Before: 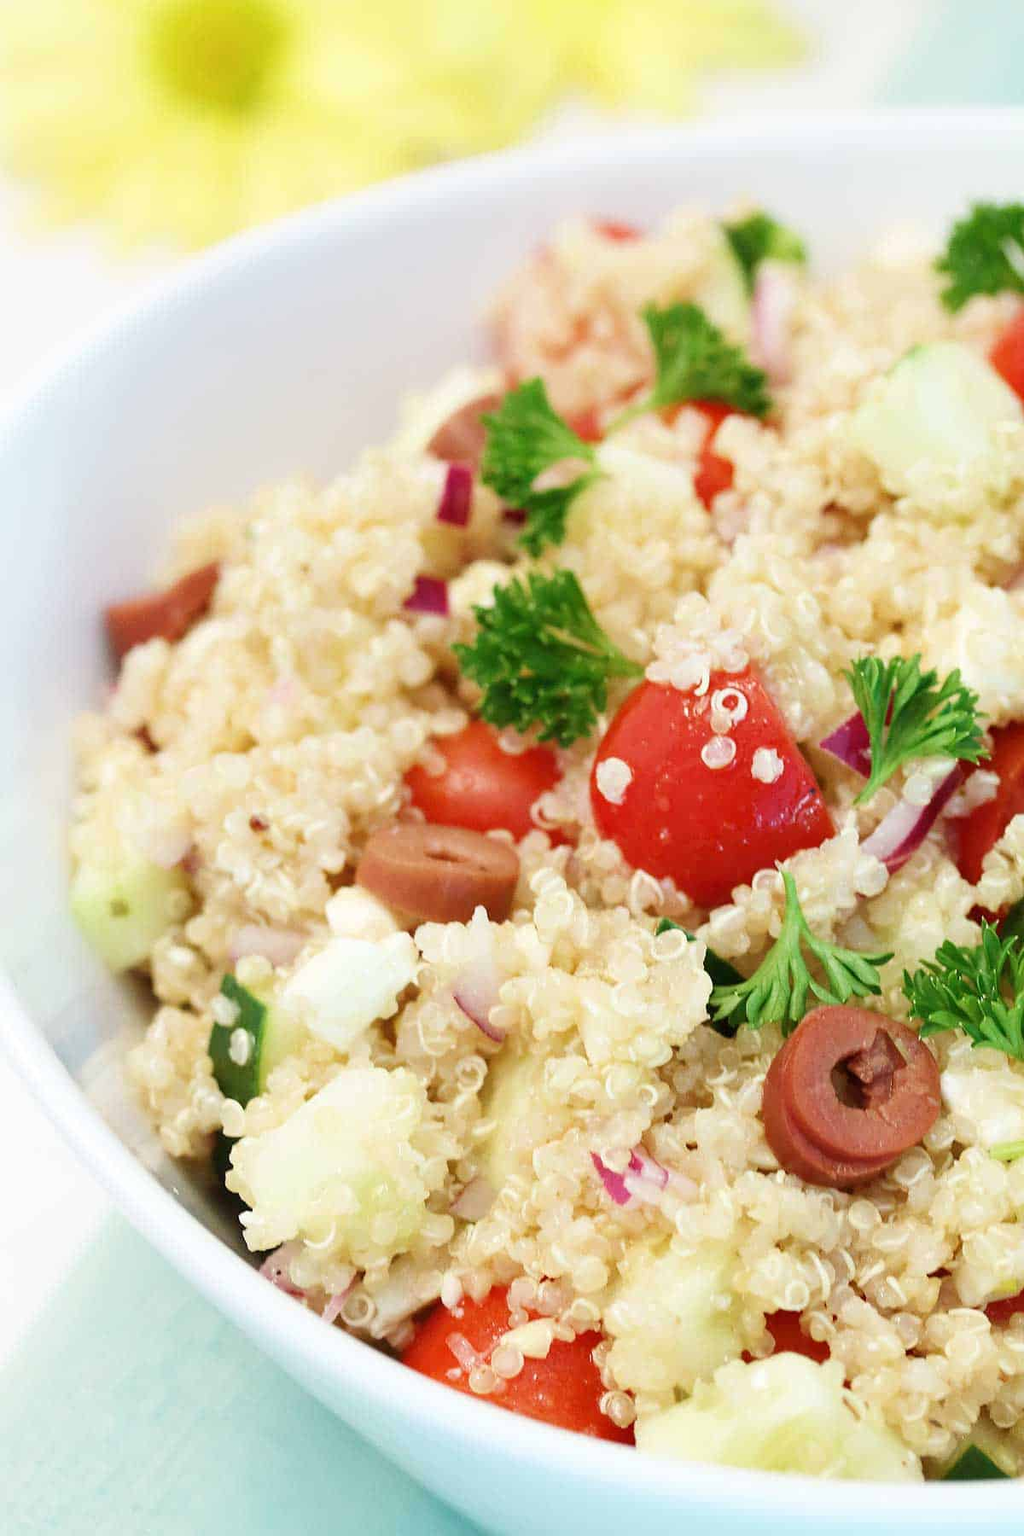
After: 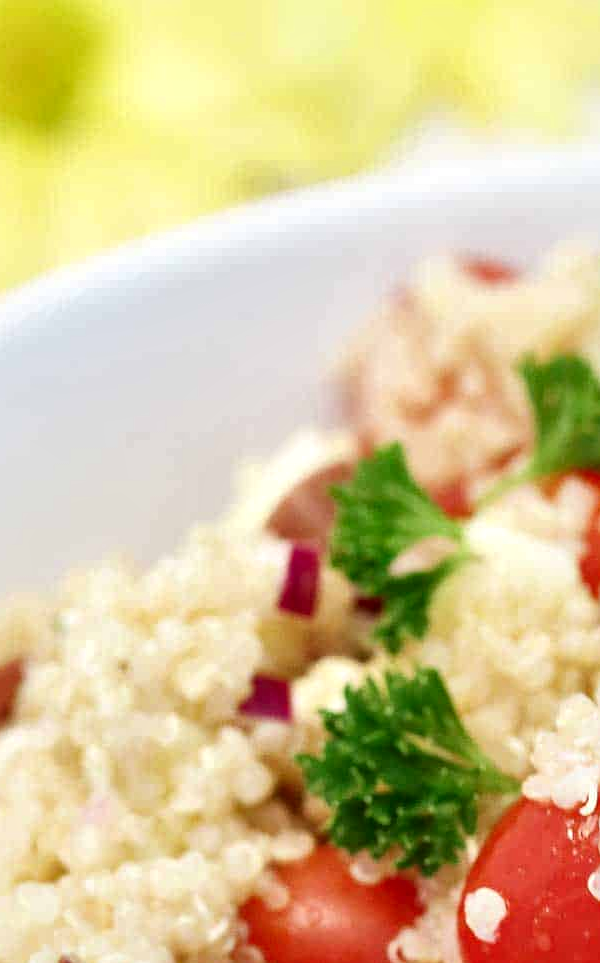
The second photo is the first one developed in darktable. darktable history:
local contrast: mode bilateral grid, contrast 25, coarseness 60, detail 151%, midtone range 0.2
crop: left 19.556%, right 30.401%, bottom 46.458%
